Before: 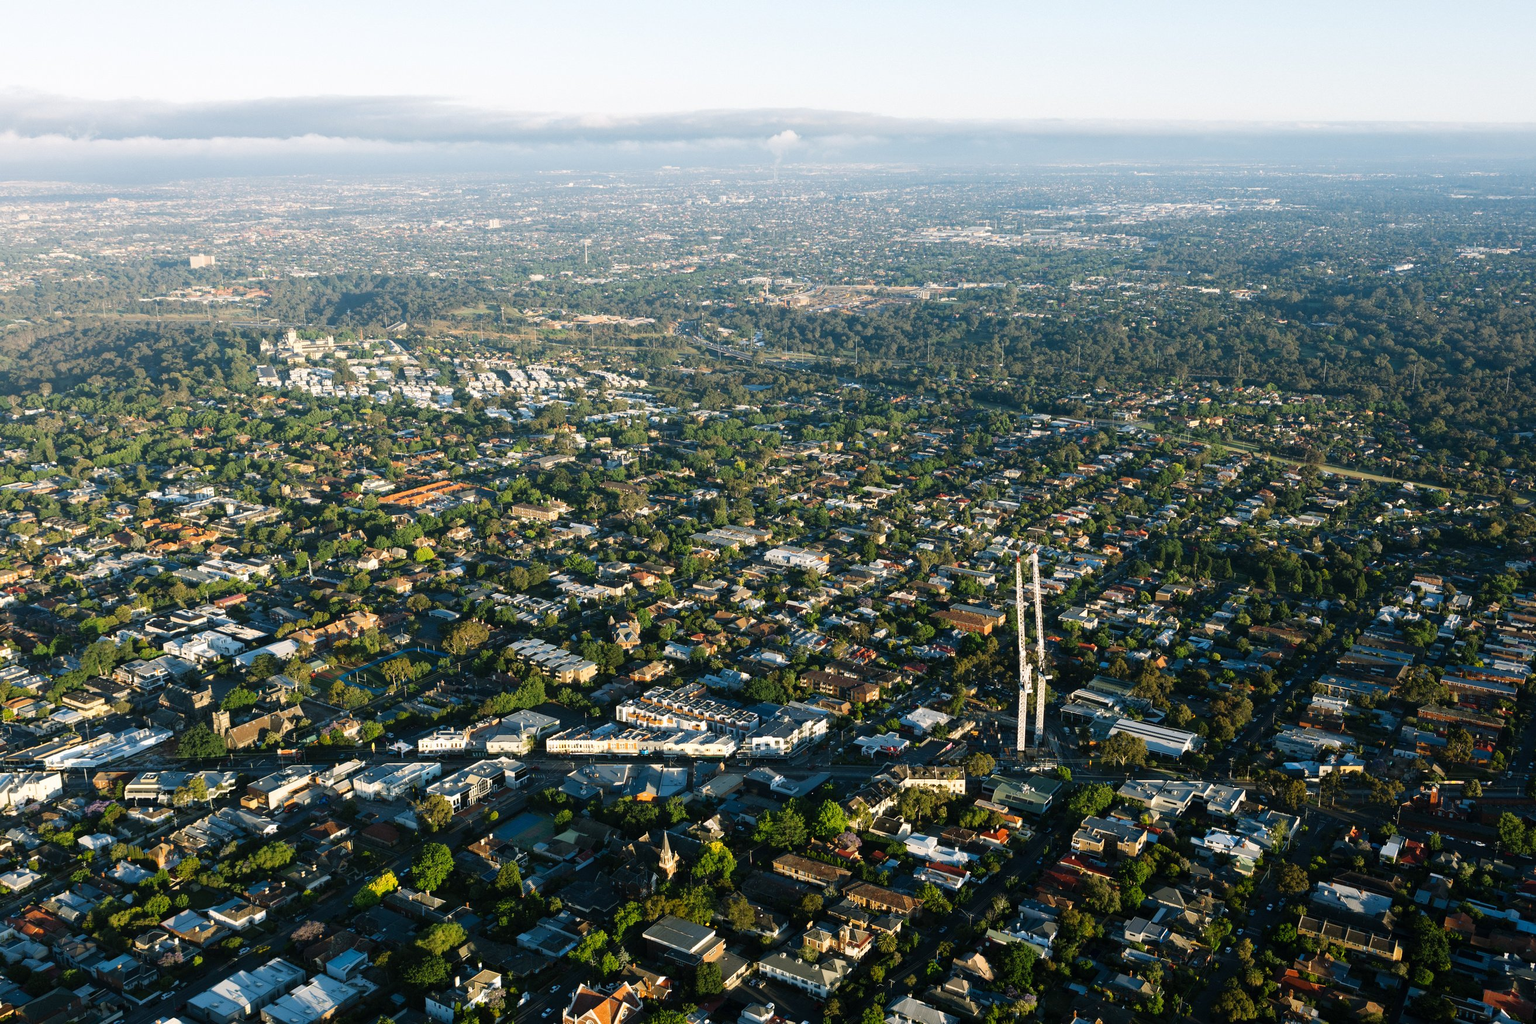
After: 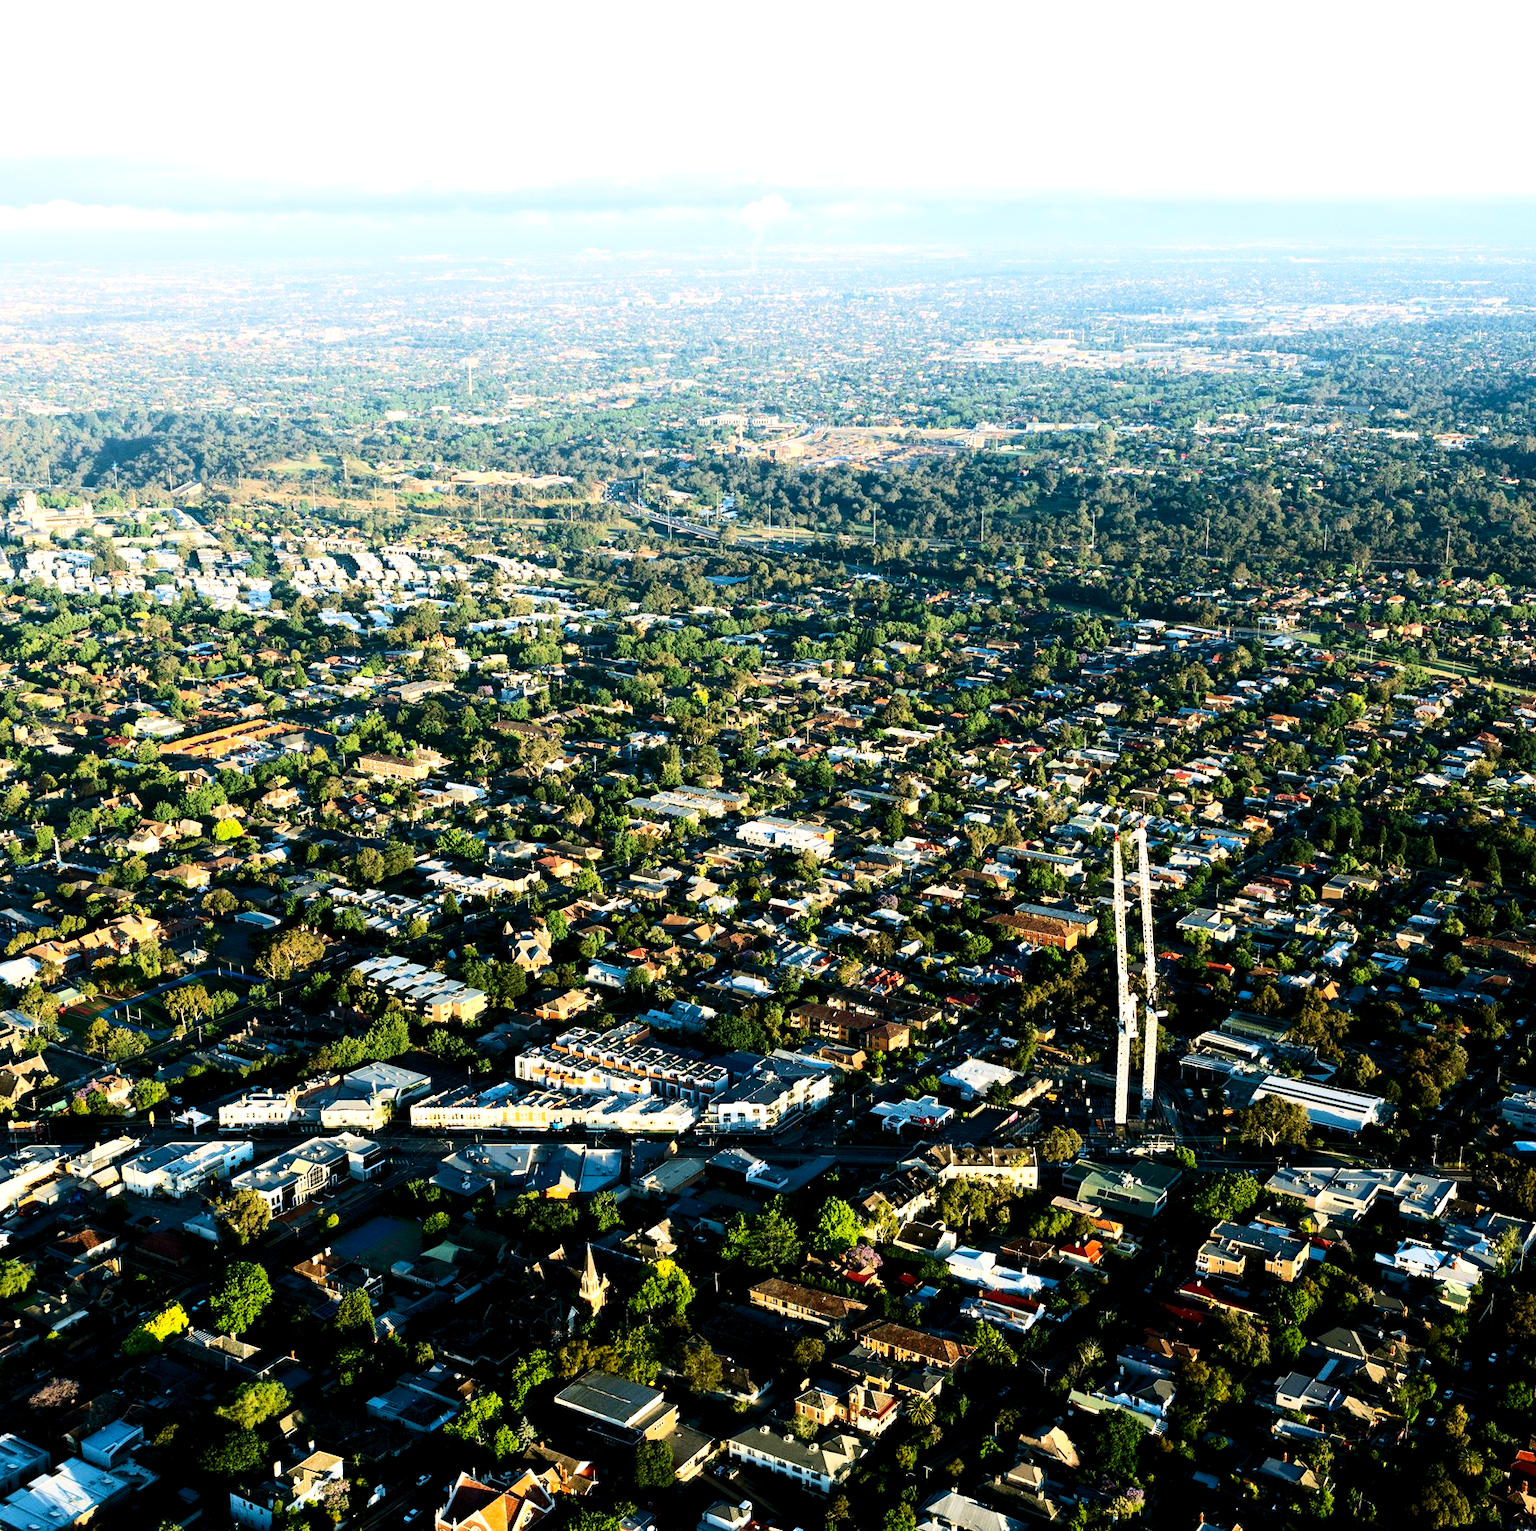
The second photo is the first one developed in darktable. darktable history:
exposure: black level correction 0, exposure 0.4 EV, compensate exposure bias true, compensate highlight preservation false
contrast brightness saturation: contrast 0.32, brightness -0.08, saturation 0.17
crop and rotate: left 17.732%, right 15.423%
rgb levels: levels [[0.013, 0.434, 0.89], [0, 0.5, 1], [0, 0.5, 1]]
velvia: strength 27%
